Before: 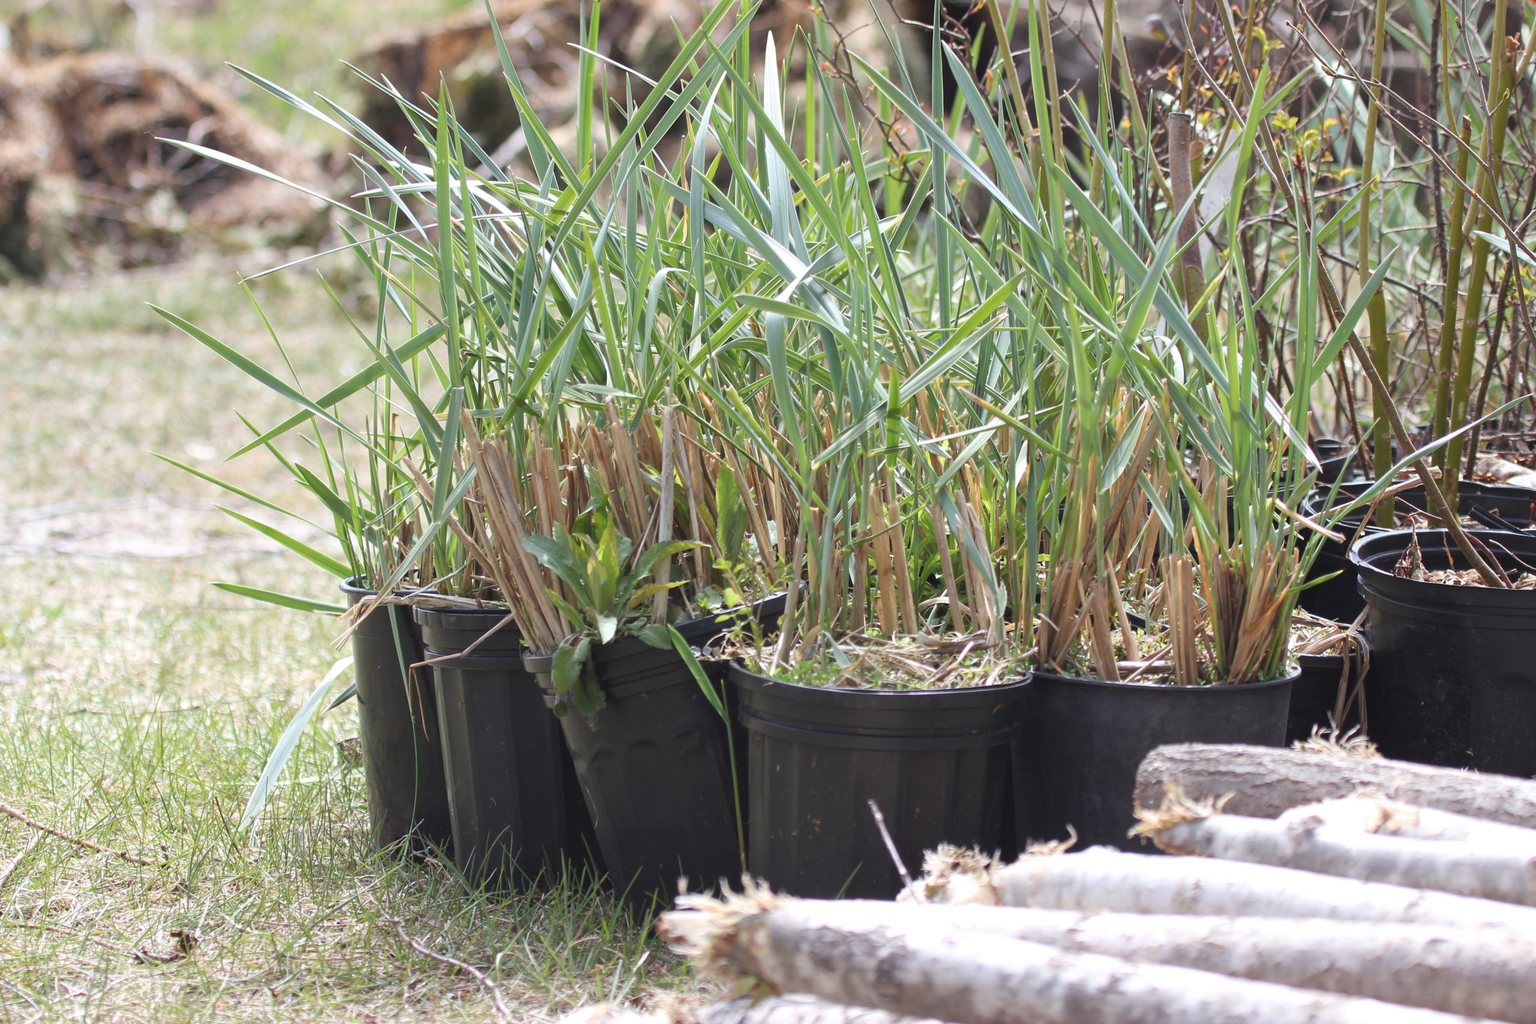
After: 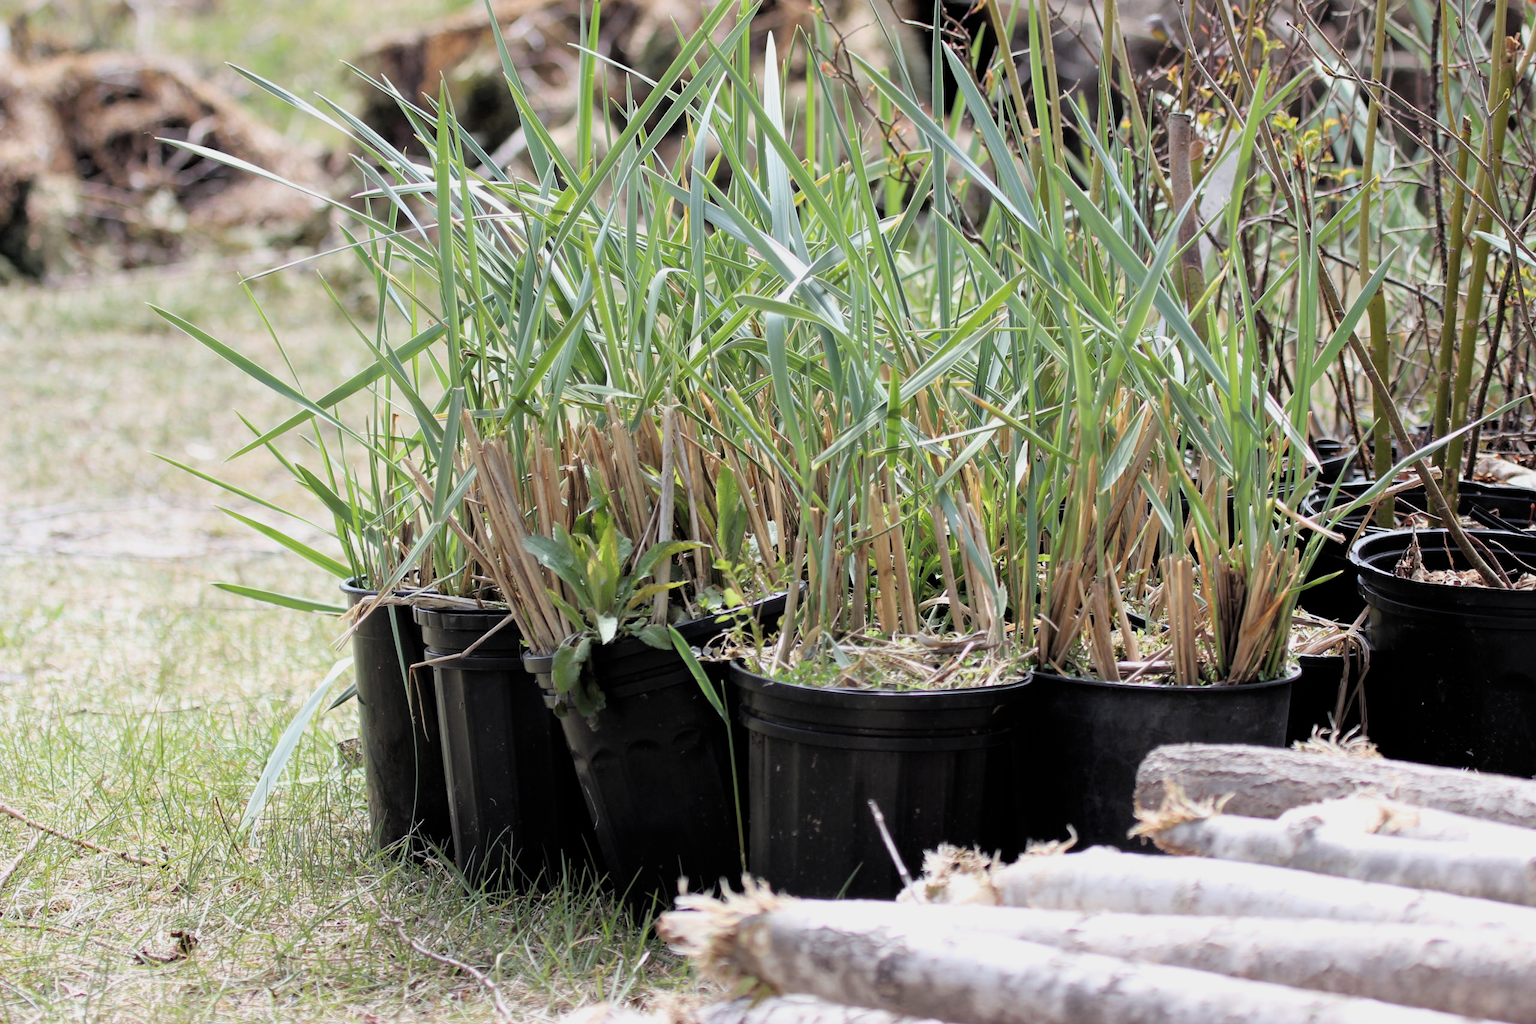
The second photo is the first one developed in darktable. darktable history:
filmic rgb: black relative exposure -3.94 EV, white relative exposure 3.14 EV, hardness 2.87
